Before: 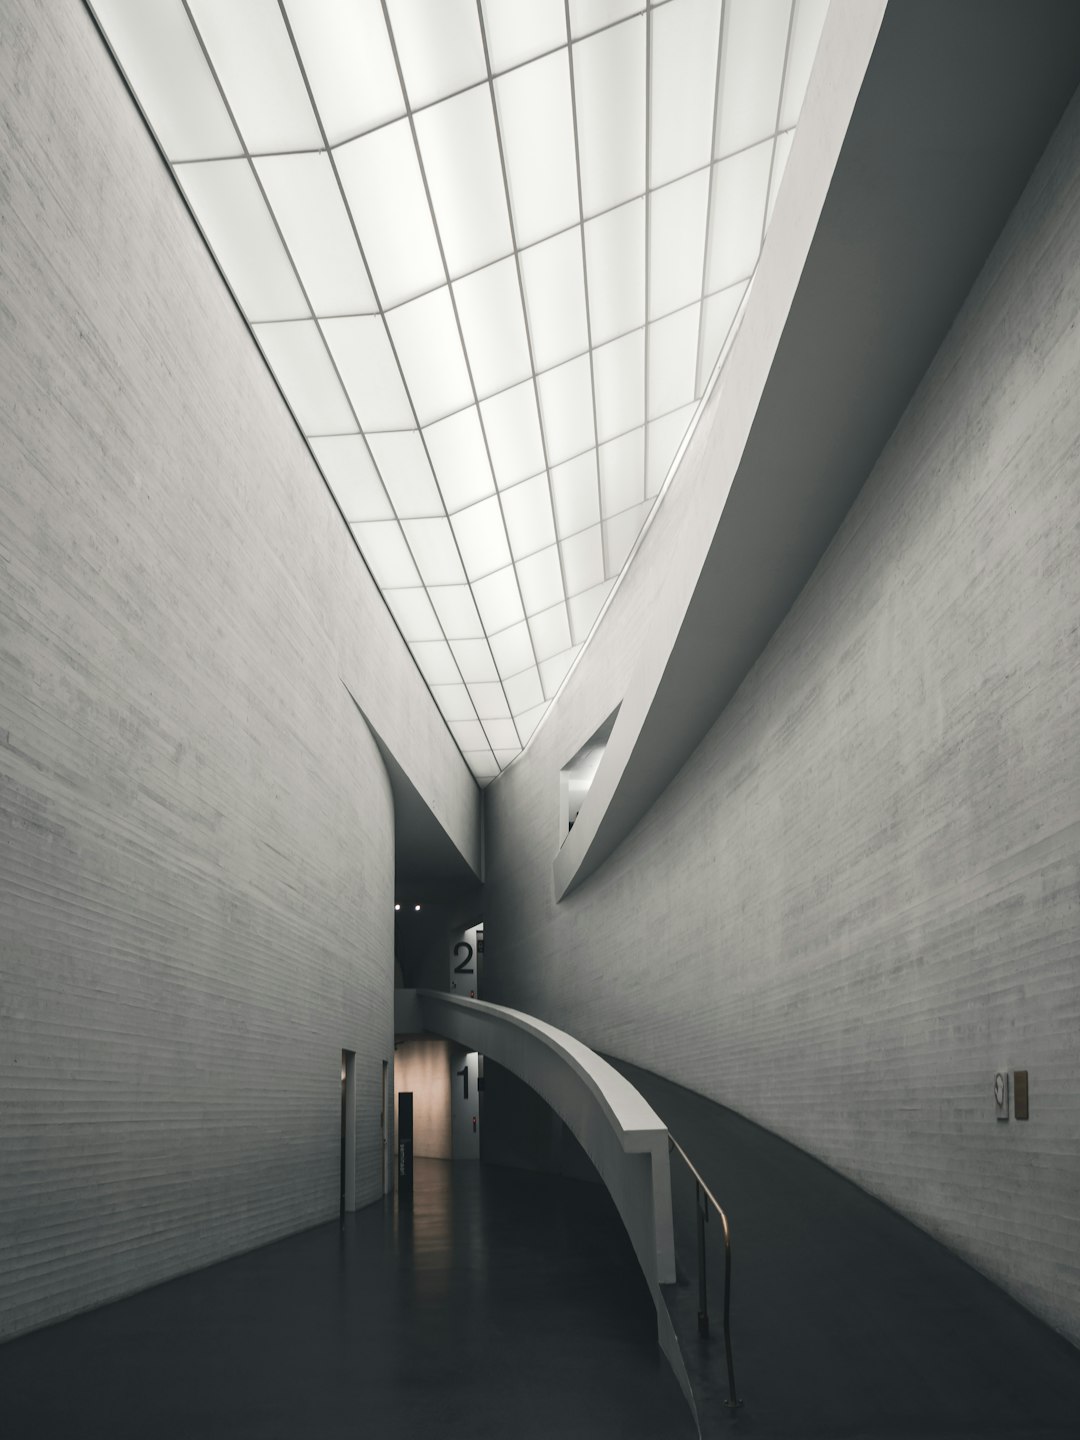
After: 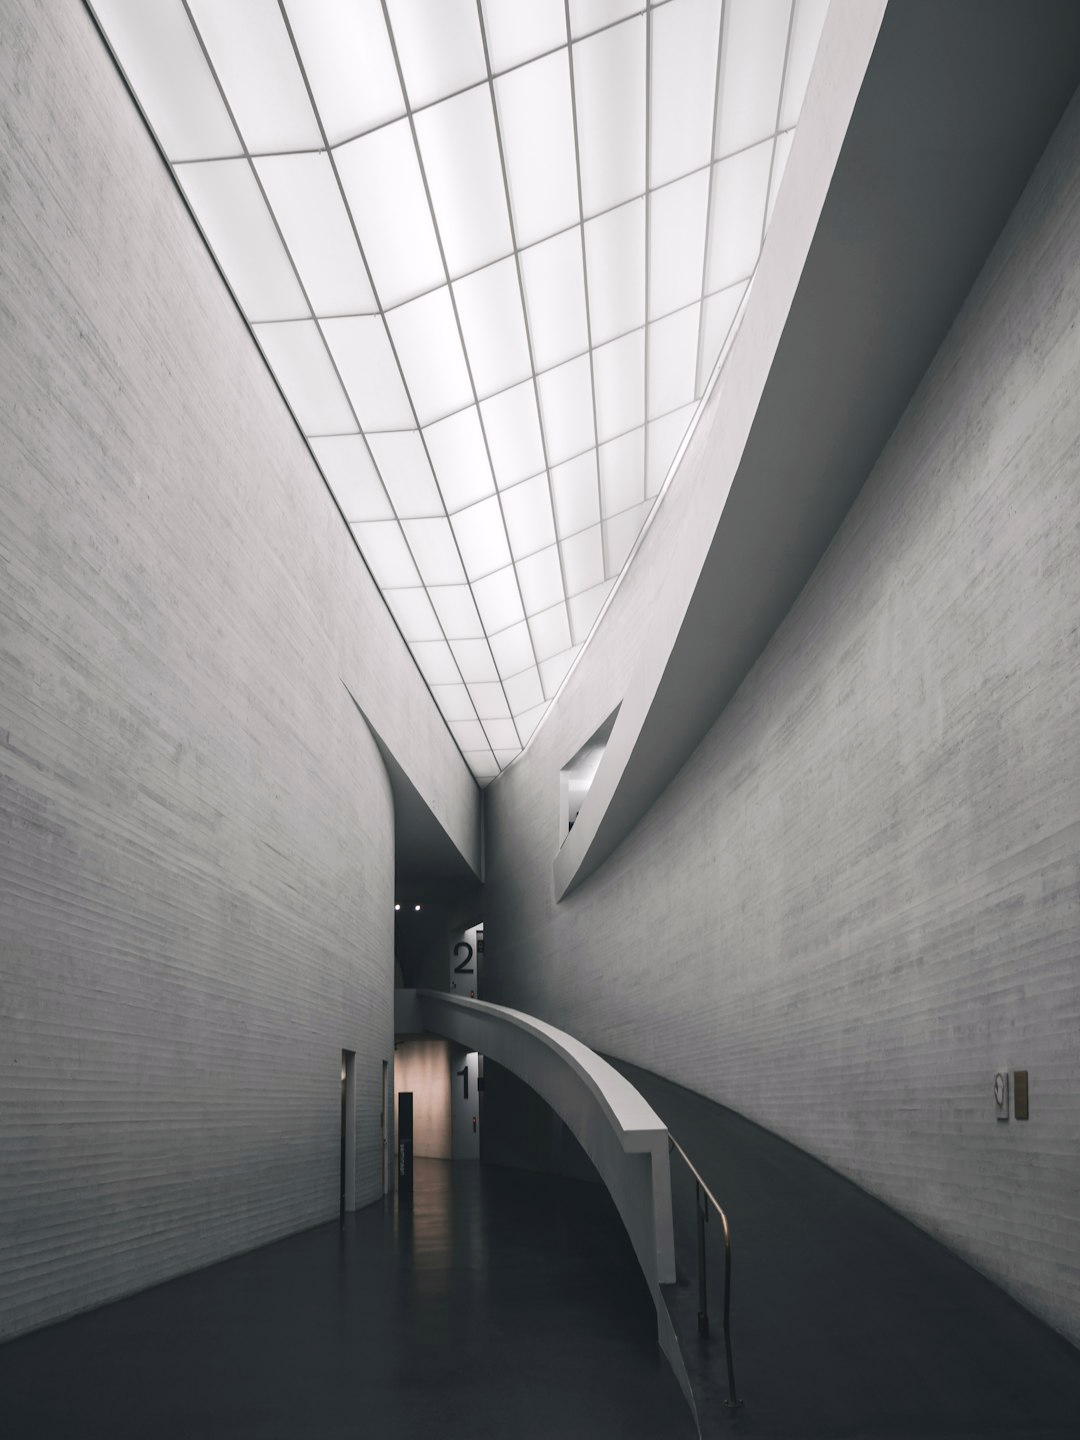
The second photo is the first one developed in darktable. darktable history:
color calibration: illuminant custom, x 0.348, y 0.366, temperature 4940.58 K
